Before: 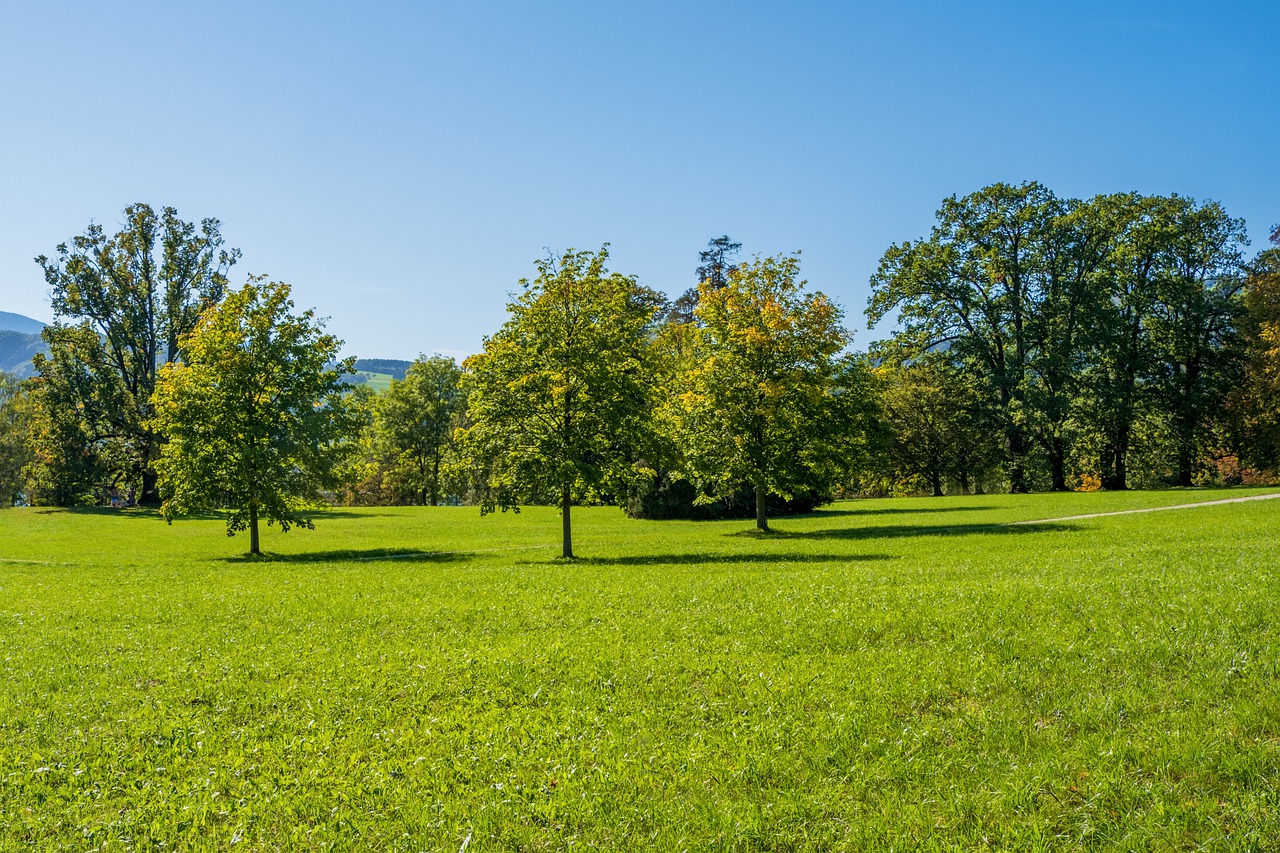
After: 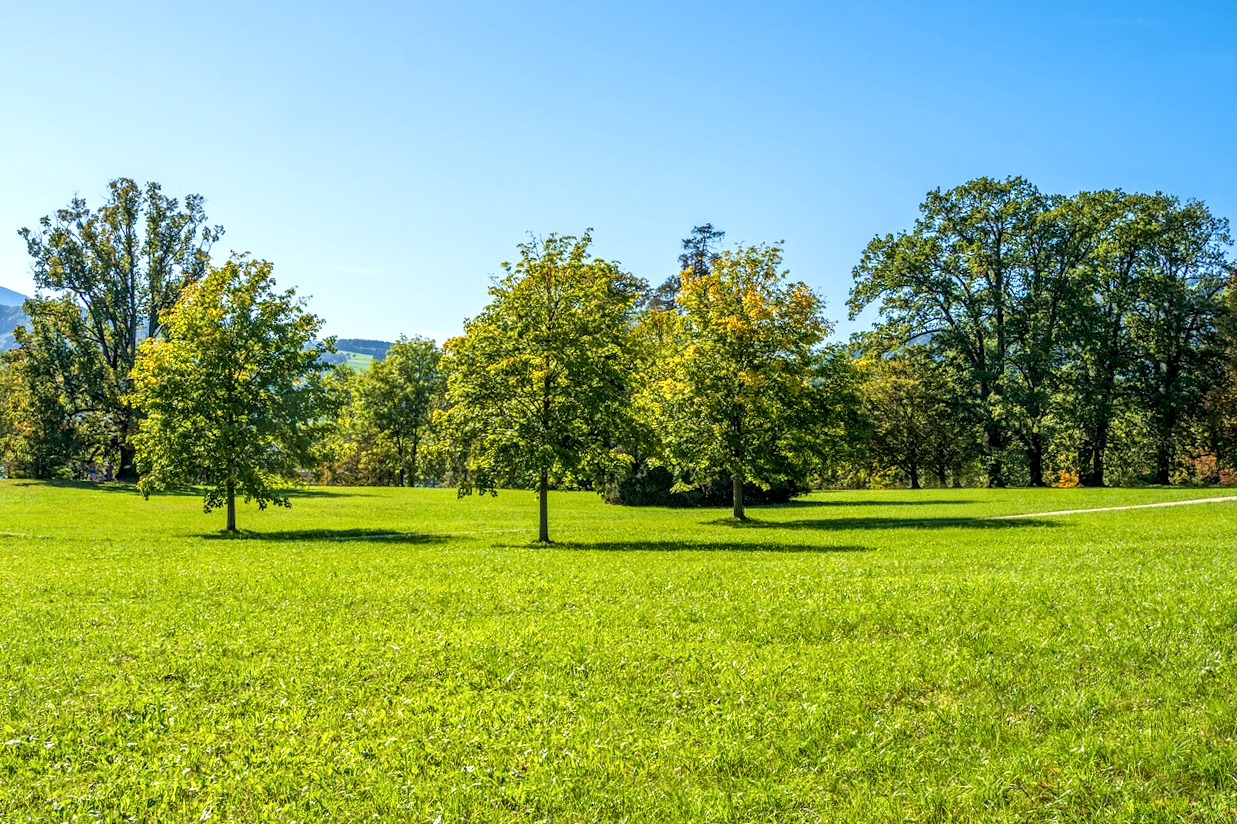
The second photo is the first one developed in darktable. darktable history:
crop and rotate: angle -1.31°
local contrast: on, module defaults
exposure: black level correction 0.001, exposure 0.499 EV, compensate highlight preservation false
